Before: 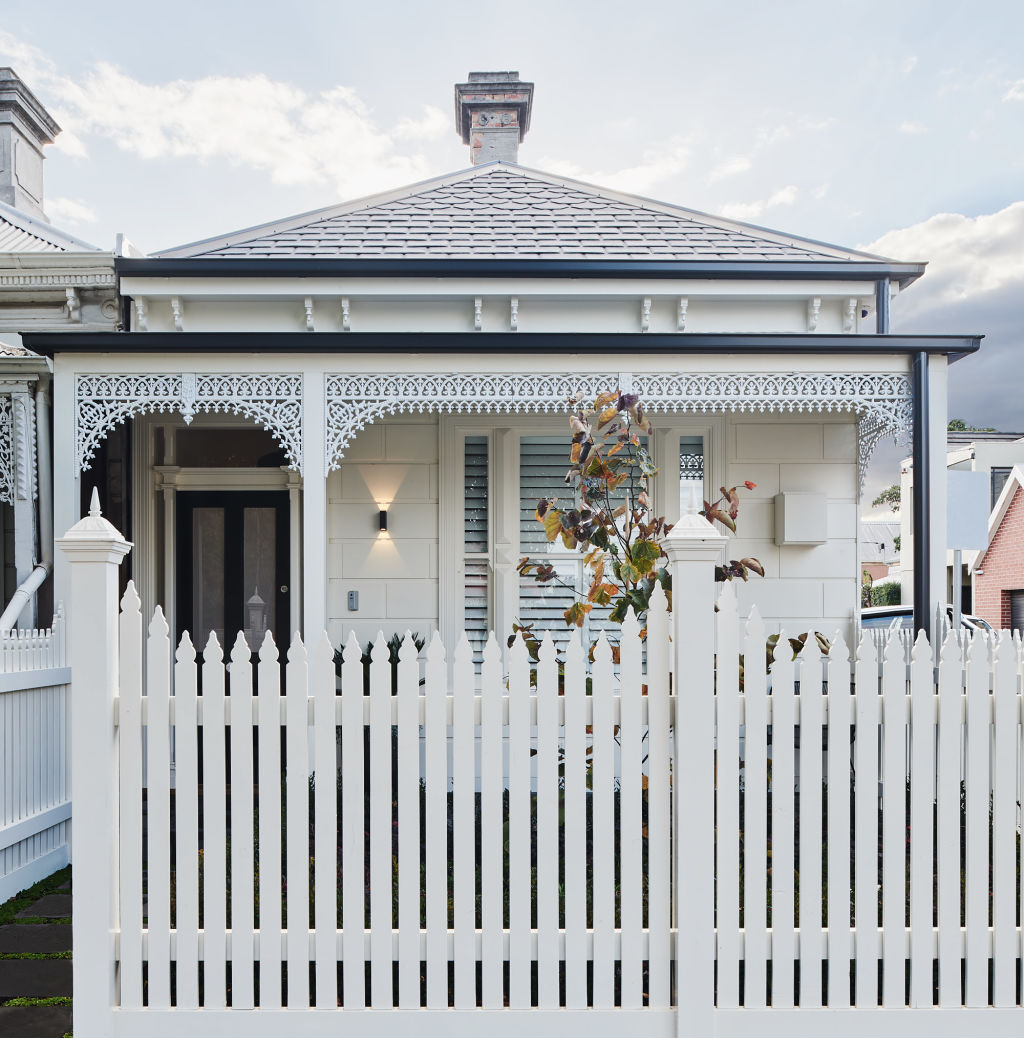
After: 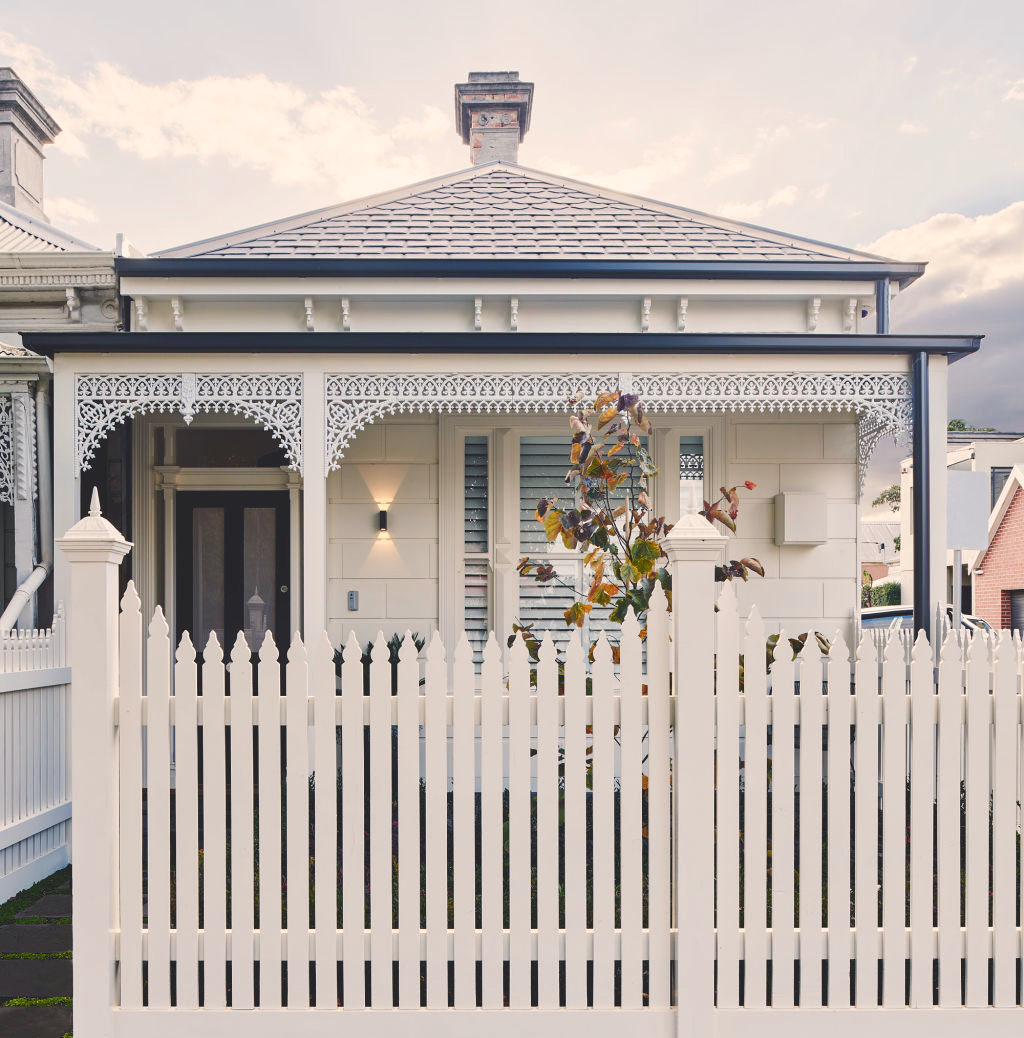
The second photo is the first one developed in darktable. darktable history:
exposure: black level correction 0.007, compensate highlight preservation false
color balance rgb: shadows lift › chroma 2%, shadows lift › hue 247.2°, power › chroma 0.3%, power › hue 25.2°, highlights gain › chroma 3%, highlights gain › hue 60°, global offset › luminance 2%, perceptual saturation grading › global saturation 20%, perceptual saturation grading › highlights -20%, perceptual saturation grading › shadows 30%
